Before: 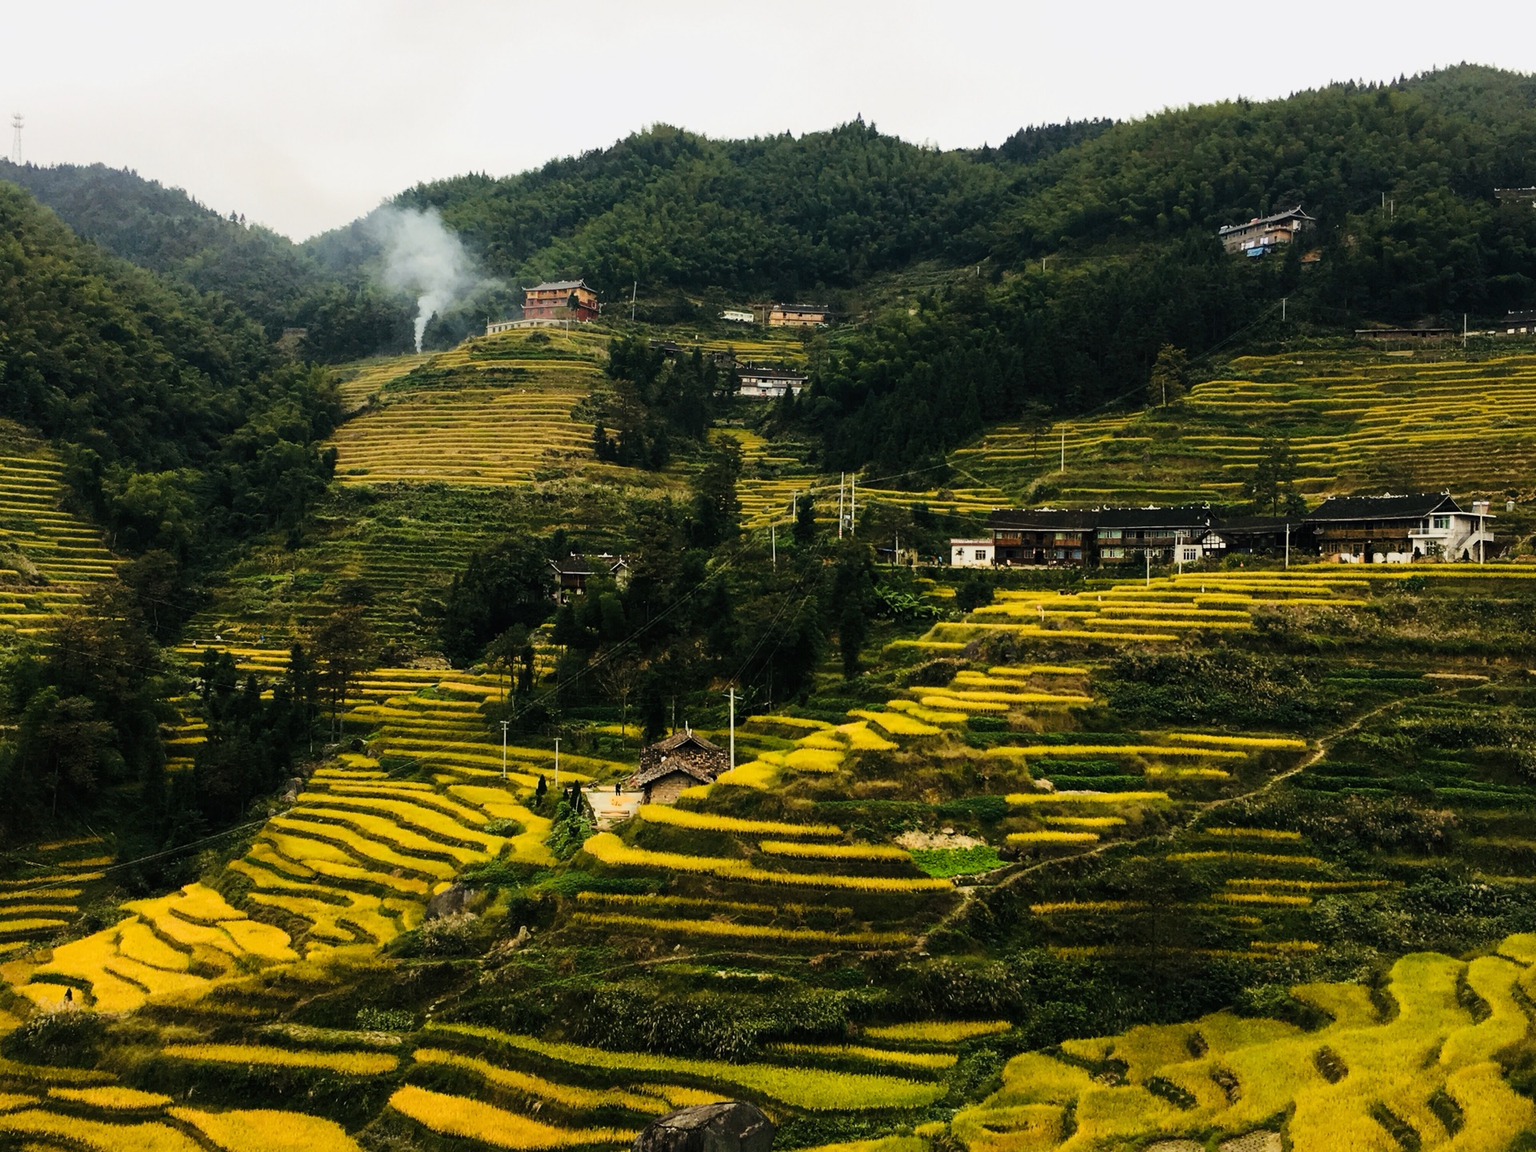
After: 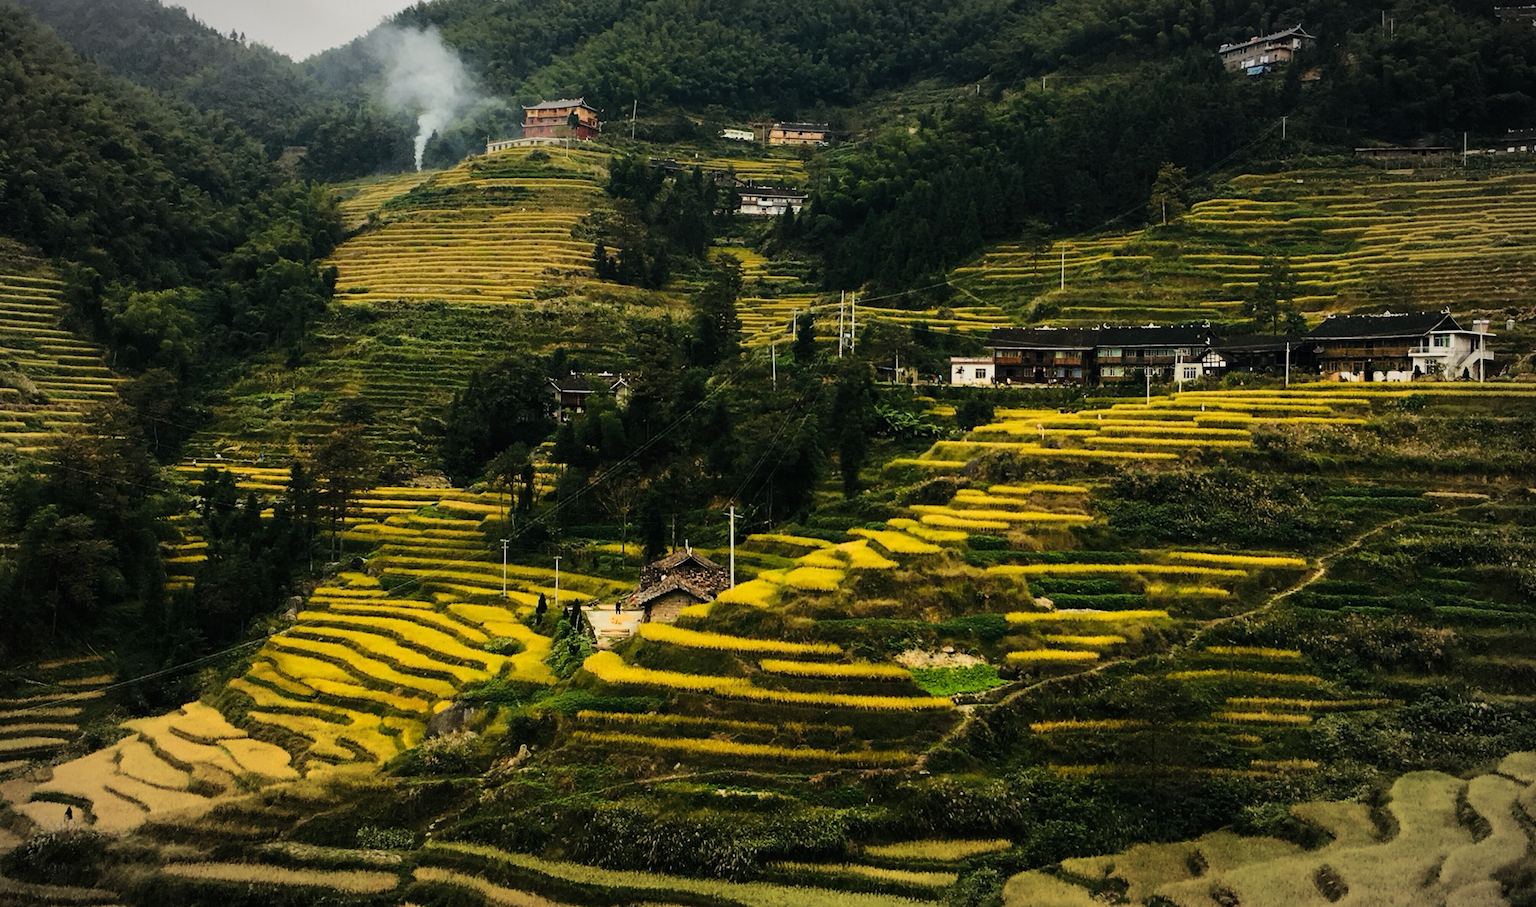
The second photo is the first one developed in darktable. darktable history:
vignetting: fall-off radius 59.78%, automatic ratio true
crop and rotate: top 15.796%, bottom 5.449%
shadows and highlights: shadows 6.87, soften with gaussian
